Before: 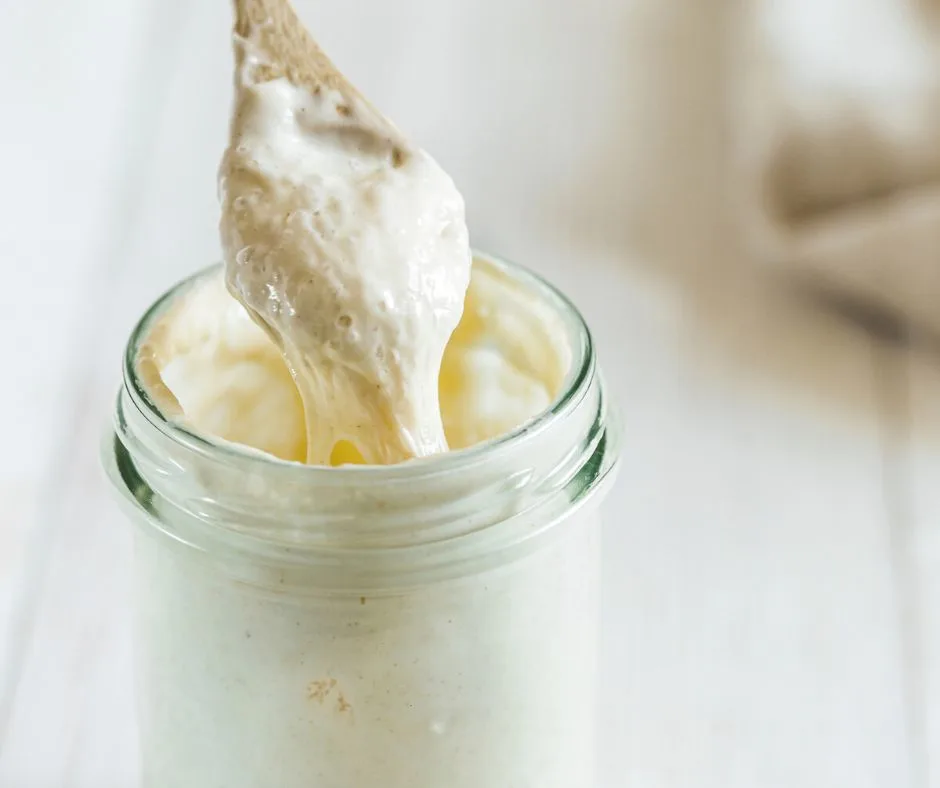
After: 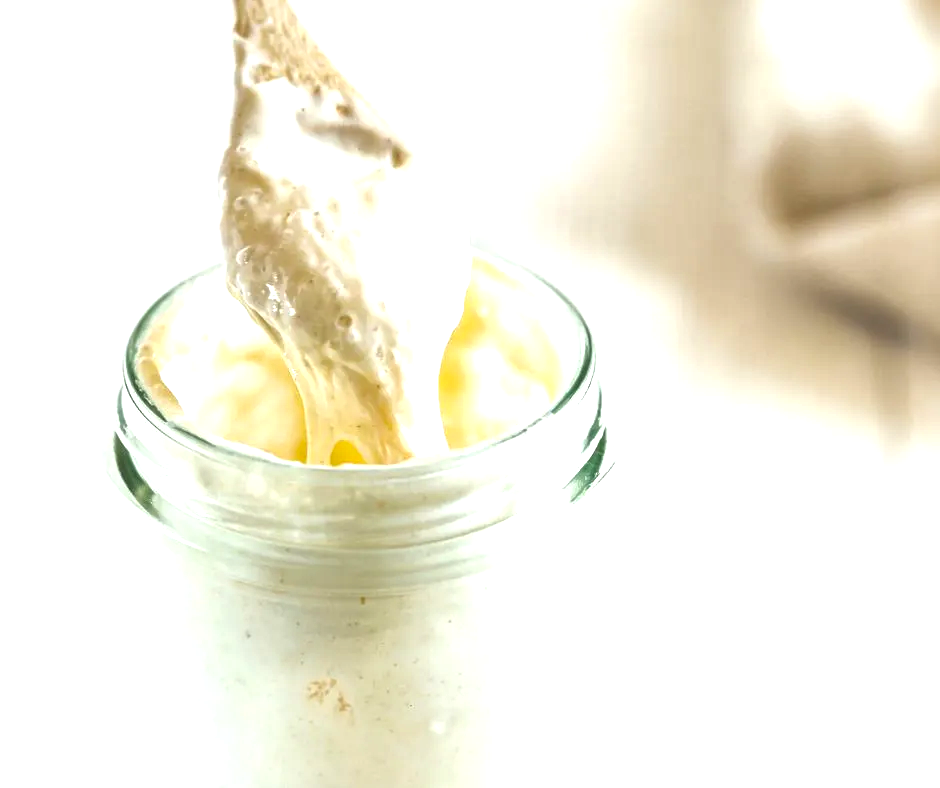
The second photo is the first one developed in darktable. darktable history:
color contrast: green-magenta contrast 1.1, blue-yellow contrast 1.1, unbound 0
local contrast: mode bilateral grid, contrast 20, coarseness 100, detail 150%, midtone range 0.2
exposure: exposure 0.77 EV, compensate highlight preservation false
